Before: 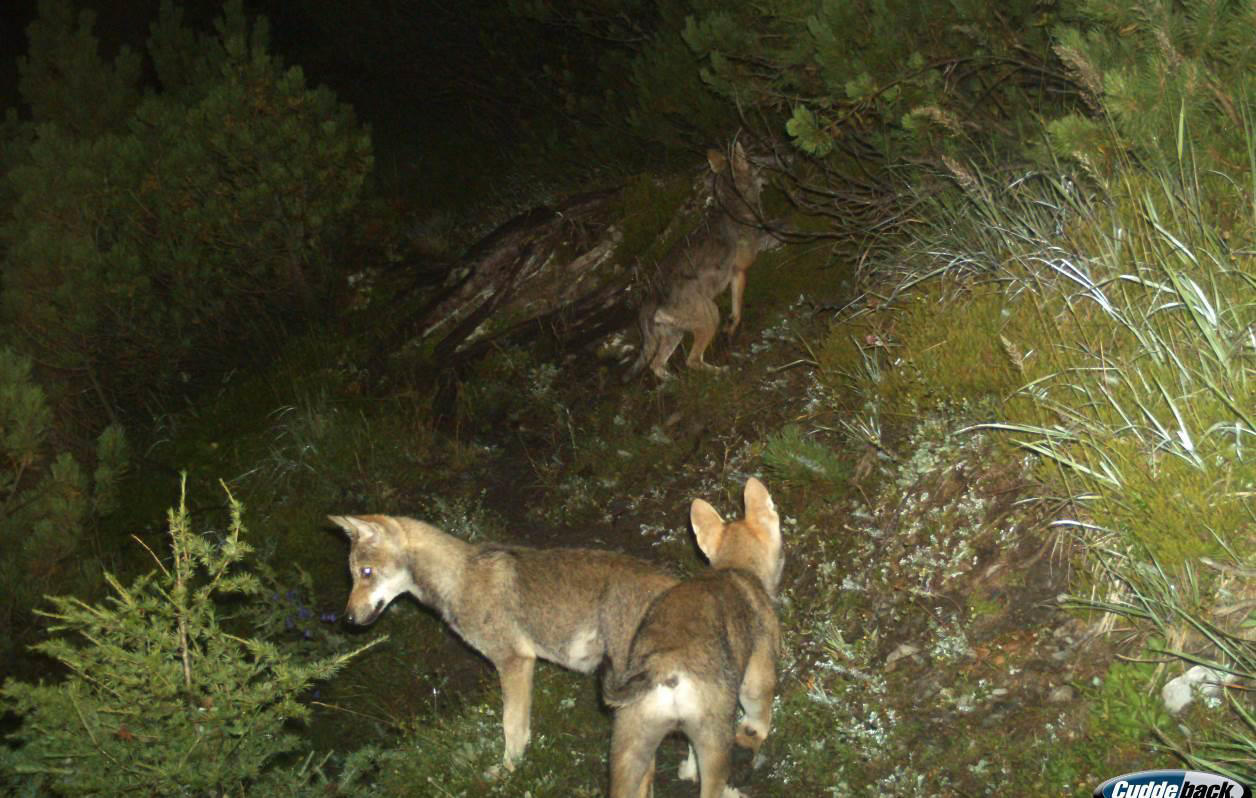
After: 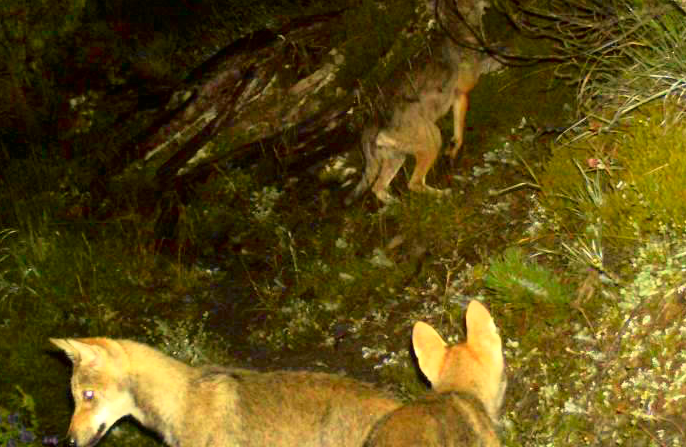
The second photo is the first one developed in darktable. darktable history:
crop and rotate: left 22.149%, top 22.25%, right 23.218%, bottom 21.646%
color correction: highlights a* 1.33, highlights b* 17.55
exposure: black level correction 0.005, exposure 0.409 EV, compensate highlight preservation false
tone curve: curves: ch0 [(0, 0) (0.062, 0.023) (0.168, 0.142) (0.359, 0.419) (0.469, 0.544) (0.634, 0.722) (0.839, 0.909) (0.998, 0.978)]; ch1 [(0, 0) (0.437, 0.408) (0.472, 0.47) (0.502, 0.504) (0.527, 0.546) (0.568, 0.619) (0.608, 0.665) (0.669, 0.748) (0.859, 0.899) (1, 1)]; ch2 [(0, 0) (0.33, 0.301) (0.421, 0.443) (0.473, 0.498) (0.509, 0.5) (0.535, 0.564) (0.575, 0.625) (0.608, 0.667) (1, 1)], color space Lab, independent channels, preserve colors none
